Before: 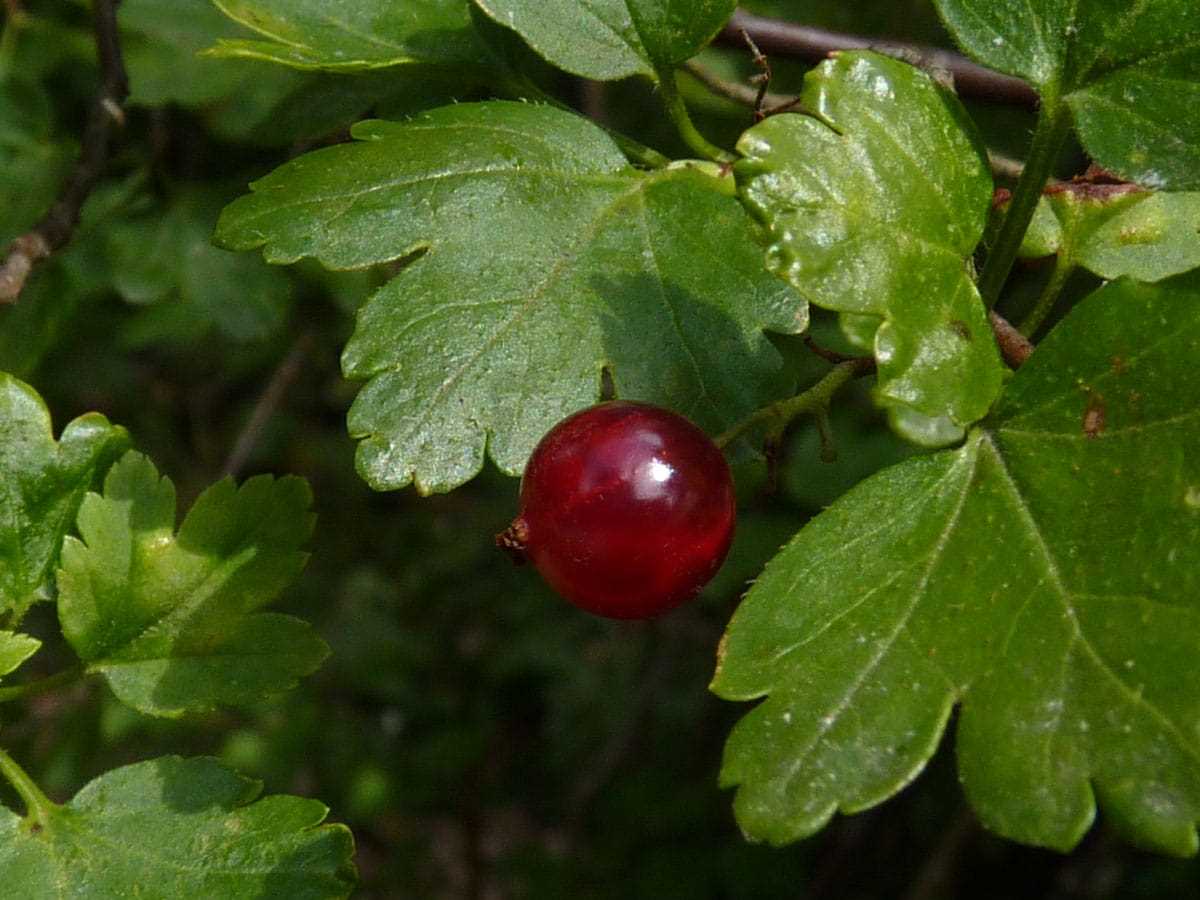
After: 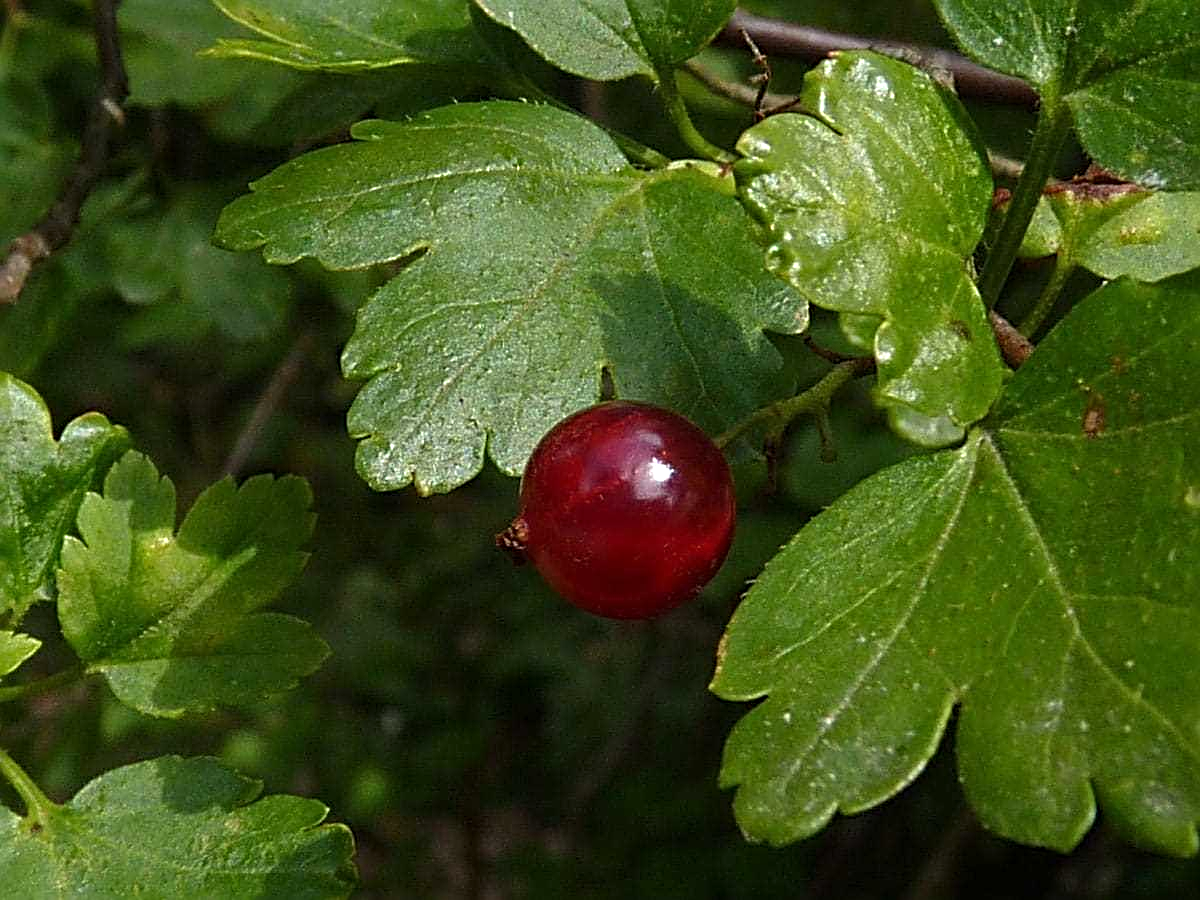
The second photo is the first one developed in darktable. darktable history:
sharpen: radius 3.025, amount 0.757
exposure: exposure 0.127 EV, compensate highlight preservation false
